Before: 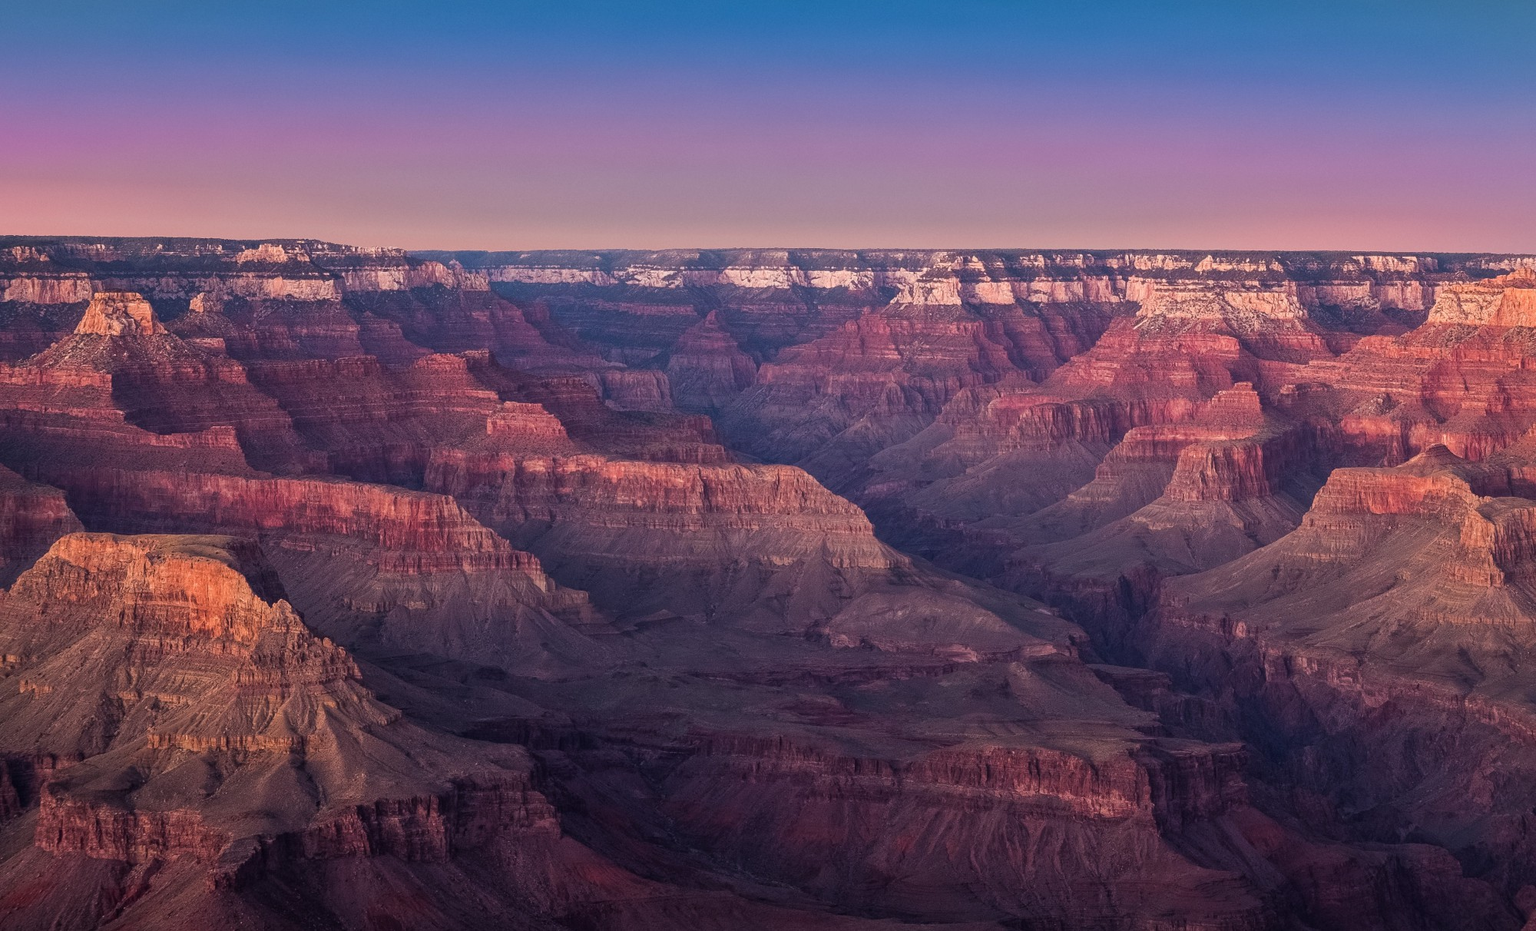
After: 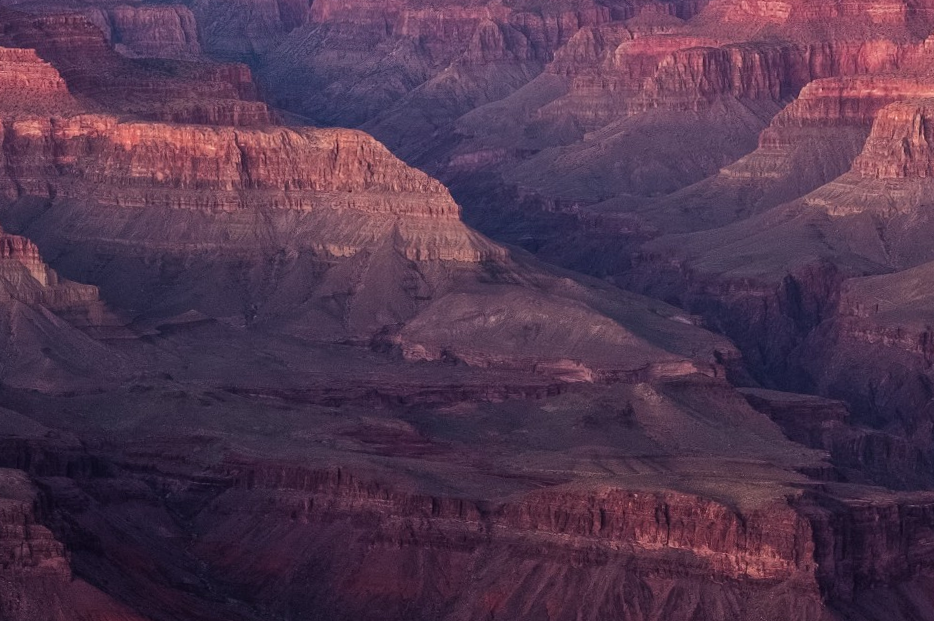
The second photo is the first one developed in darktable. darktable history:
crop: left 29.672%, top 41.786%, right 20.851%, bottom 3.487%
rotate and perspective: rotation 0.062°, lens shift (vertical) 0.115, lens shift (horizontal) -0.133, crop left 0.047, crop right 0.94, crop top 0.061, crop bottom 0.94
